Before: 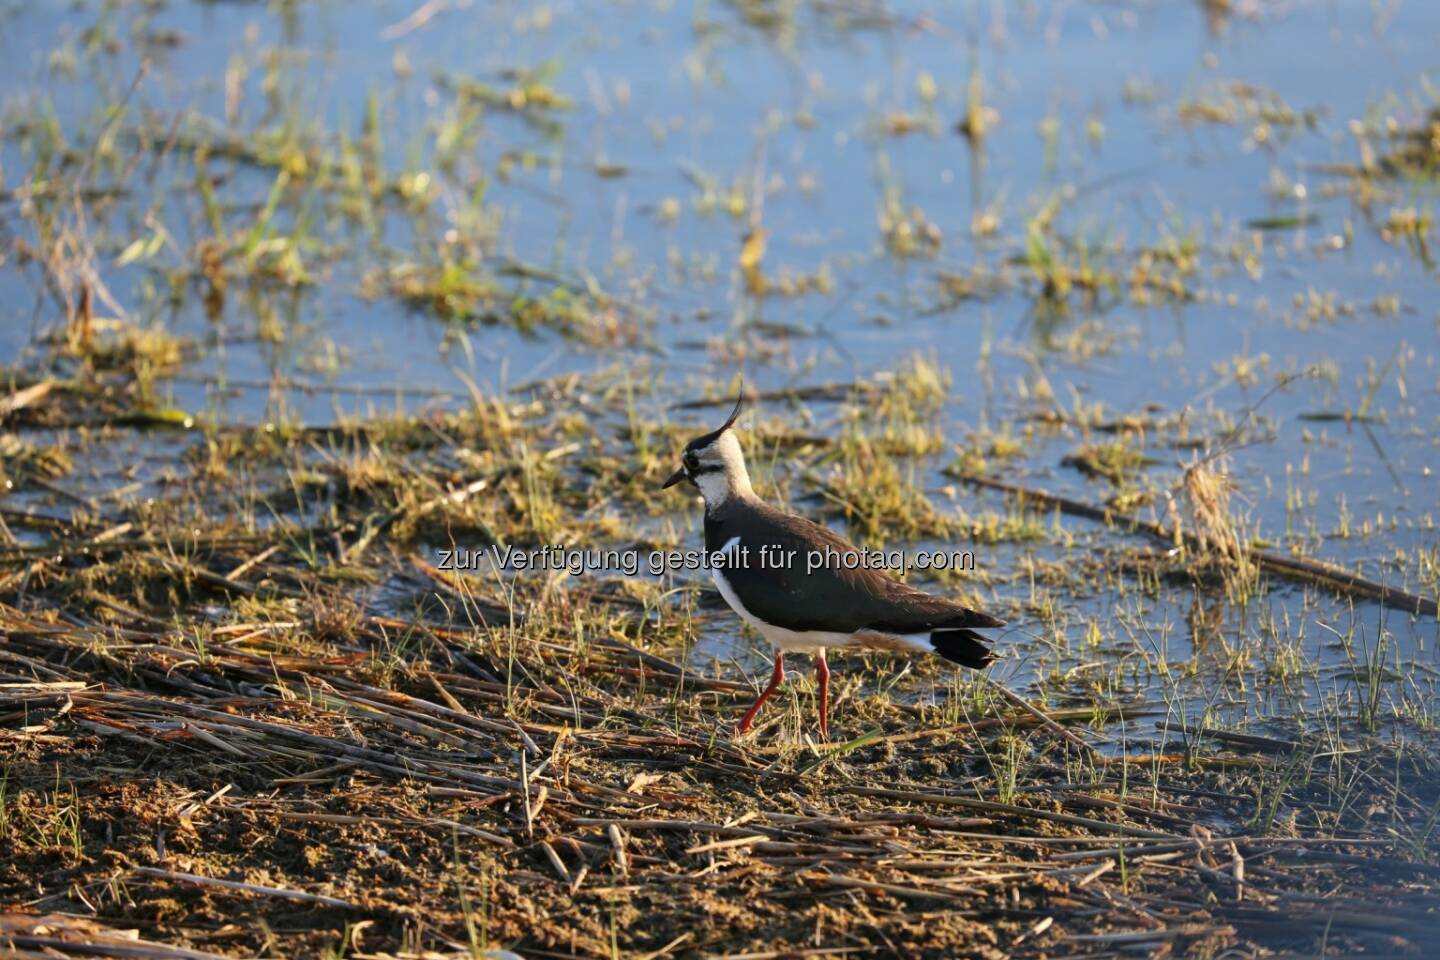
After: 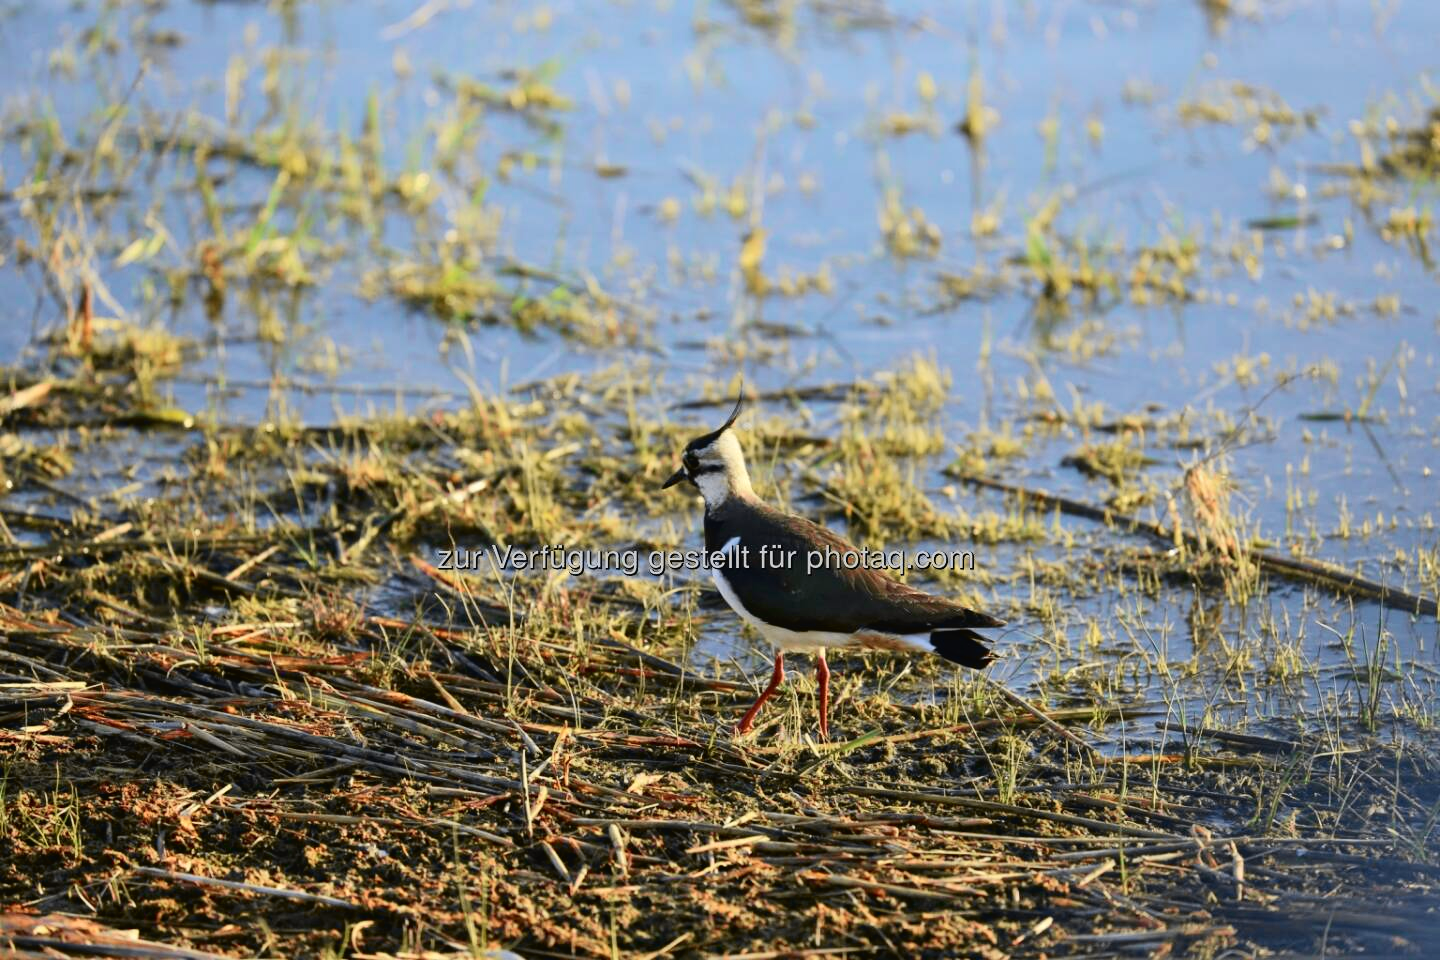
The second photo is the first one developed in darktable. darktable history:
tone curve: curves: ch0 [(0, 0.018) (0.061, 0.041) (0.205, 0.191) (0.289, 0.292) (0.39, 0.424) (0.493, 0.551) (0.666, 0.743) (0.795, 0.841) (1, 0.998)]; ch1 [(0, 0) (0.385, 0.343) (0.439, 0.415) (0.494, 0.498) (0.501, 0.501) (0.51, 0.496) (0.548, 0.554) (0.586, 0.61) (0.684, 0.658) (0.783, 0.804) (1, 1)]; ch2 [(0, 0) (0.304, 0.31) (0.403, 0.399) (0.441, 0.428) (0.47, 0.469) (0.498, 0.496) (0.524, 0.538) (0.566, 0.588) (0.648, 0.665) (0.697, 0.699) (1, 1)], color space Lab, independent channels, preserve colors none
